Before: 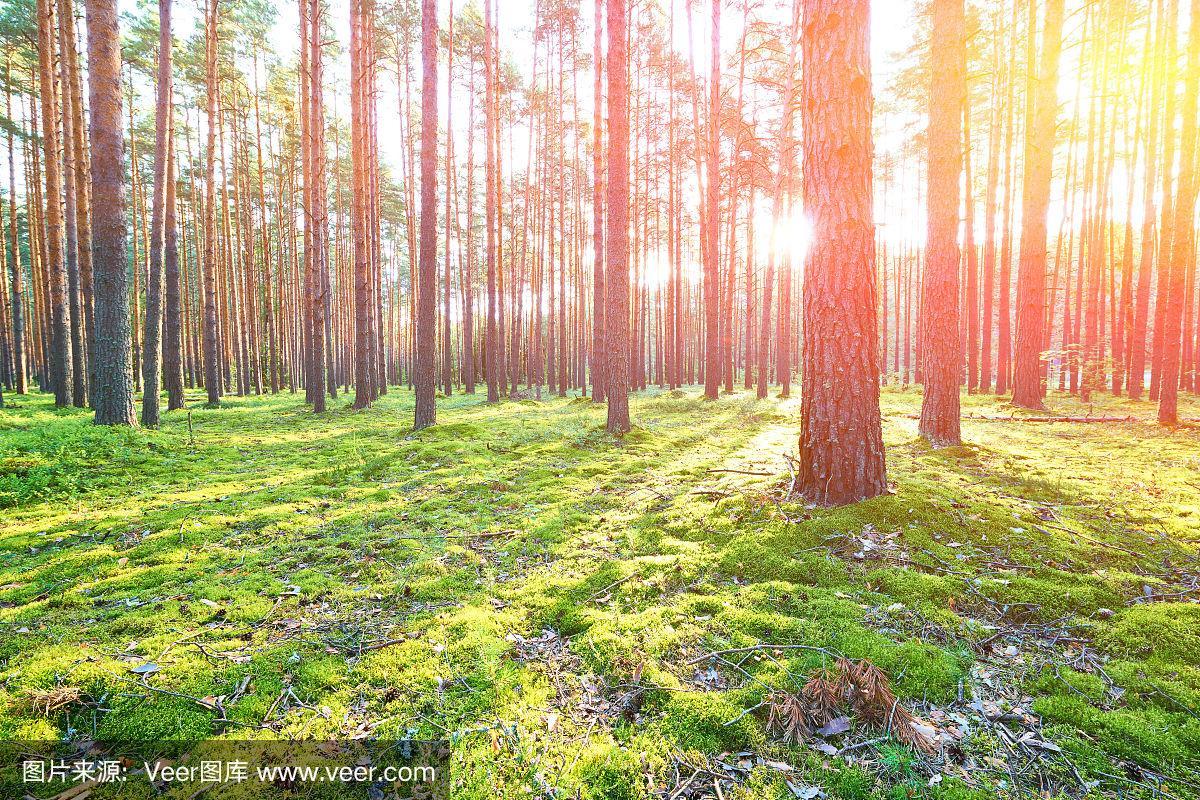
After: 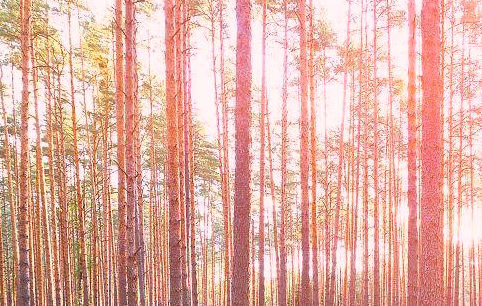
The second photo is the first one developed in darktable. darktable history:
crop: left 15.559%, top 5.424%, right 44.241%, bottom 56.275%
color correction: highlights a* 14.5, highlights b* 4.74
